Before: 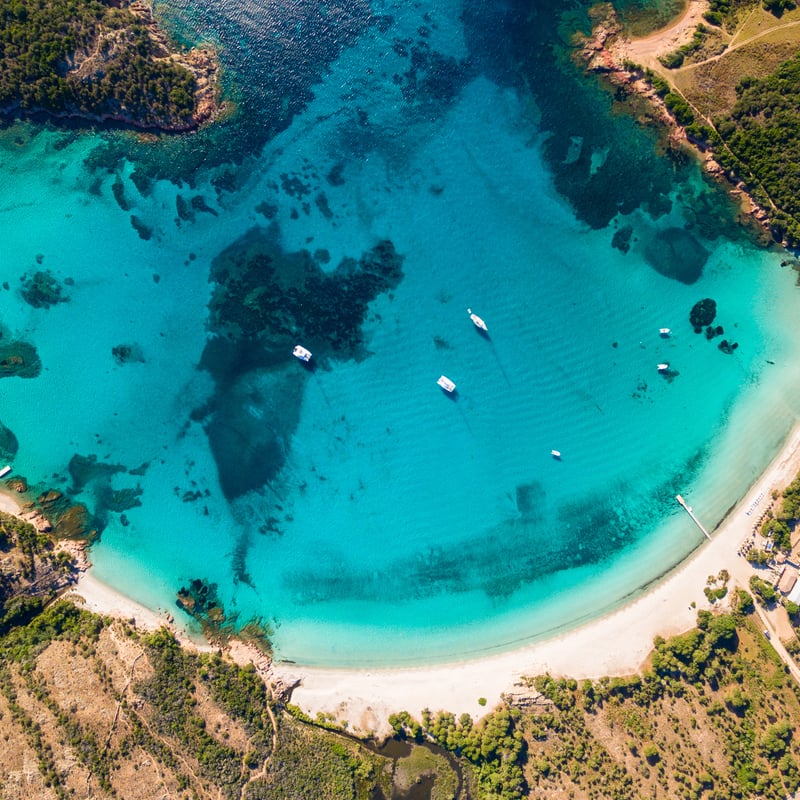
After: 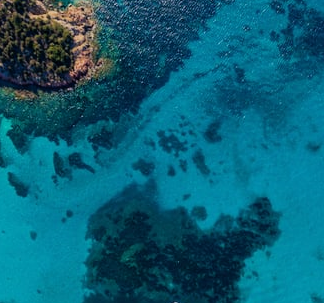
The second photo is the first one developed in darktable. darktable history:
filmic rgb: black relative exposure -7.65 EV, white relative exposure 4.56 EV, hardness 3.61, color science v6 (2022)
crop: left 15.452%, top 5.459%, right 43.956%, bottom 56.62%
